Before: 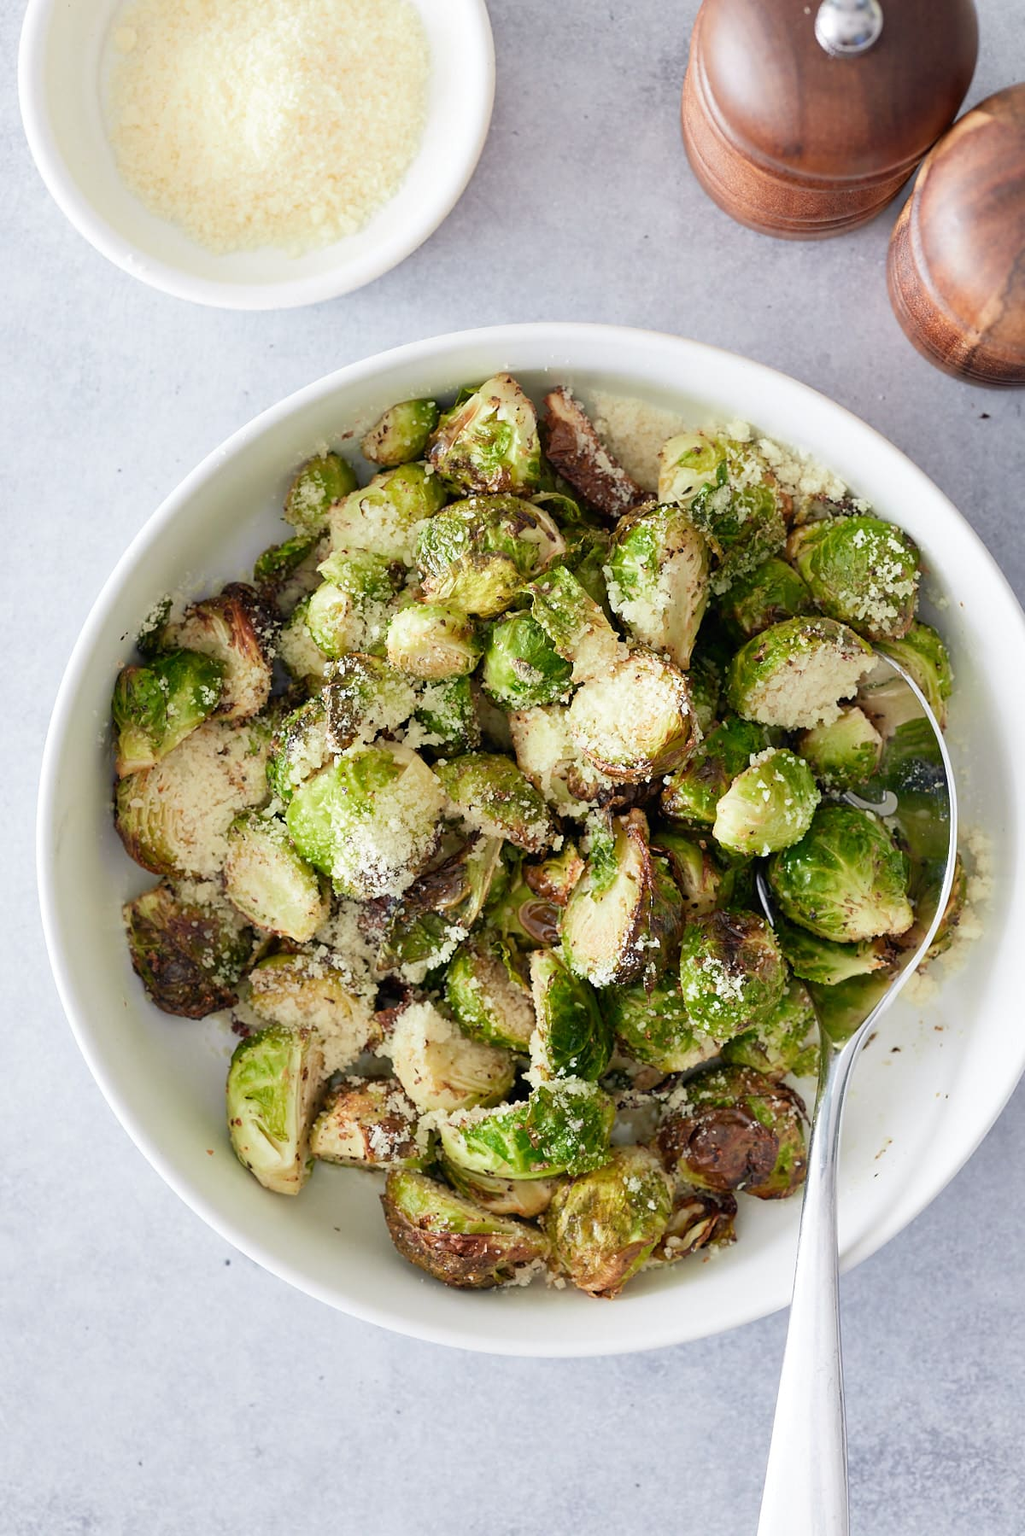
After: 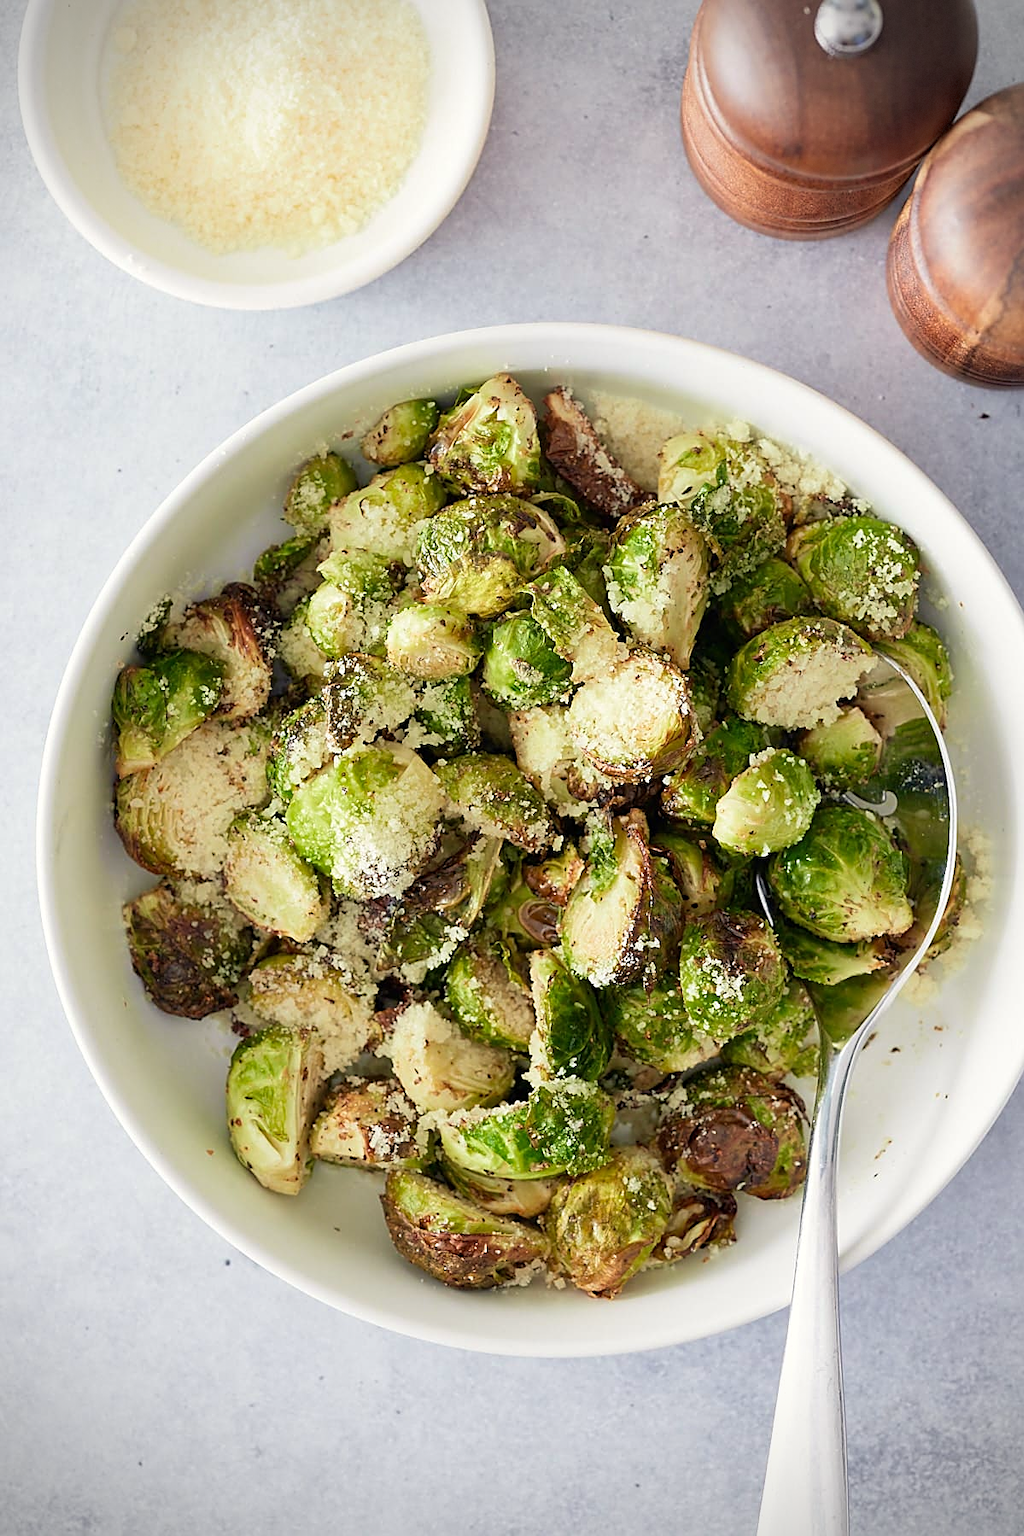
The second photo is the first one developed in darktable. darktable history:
color correction: highlights b* 3
velvia: strength 15.48%
vignetting: dithering 8-bit output
sharpen: on, module defaults
